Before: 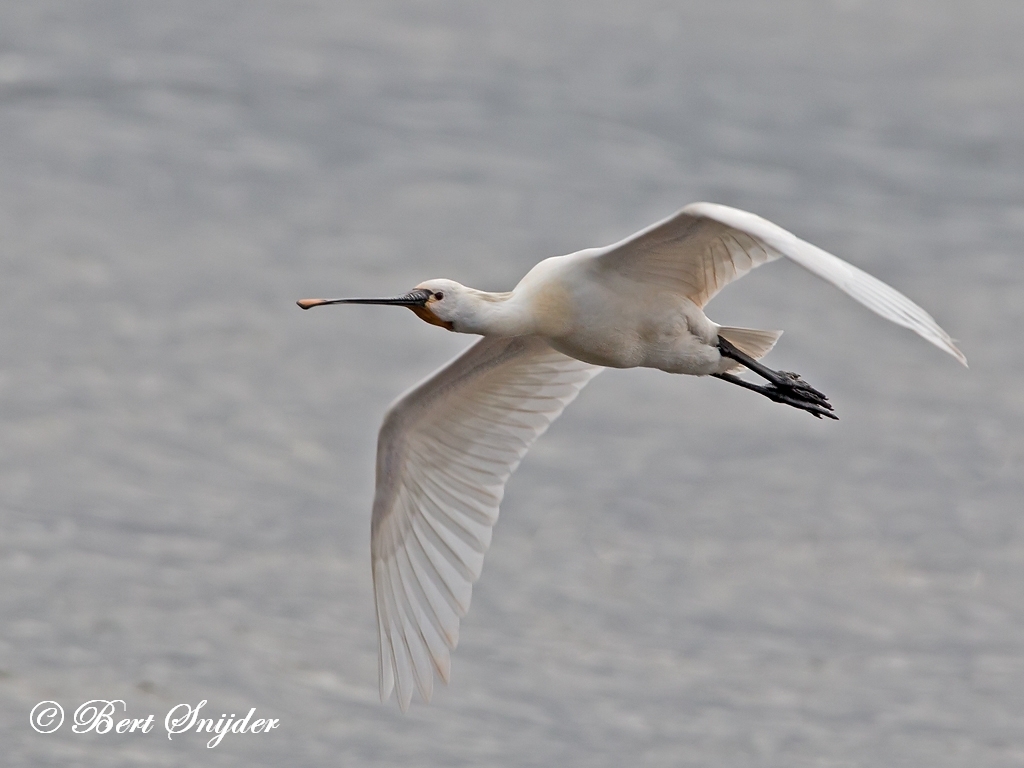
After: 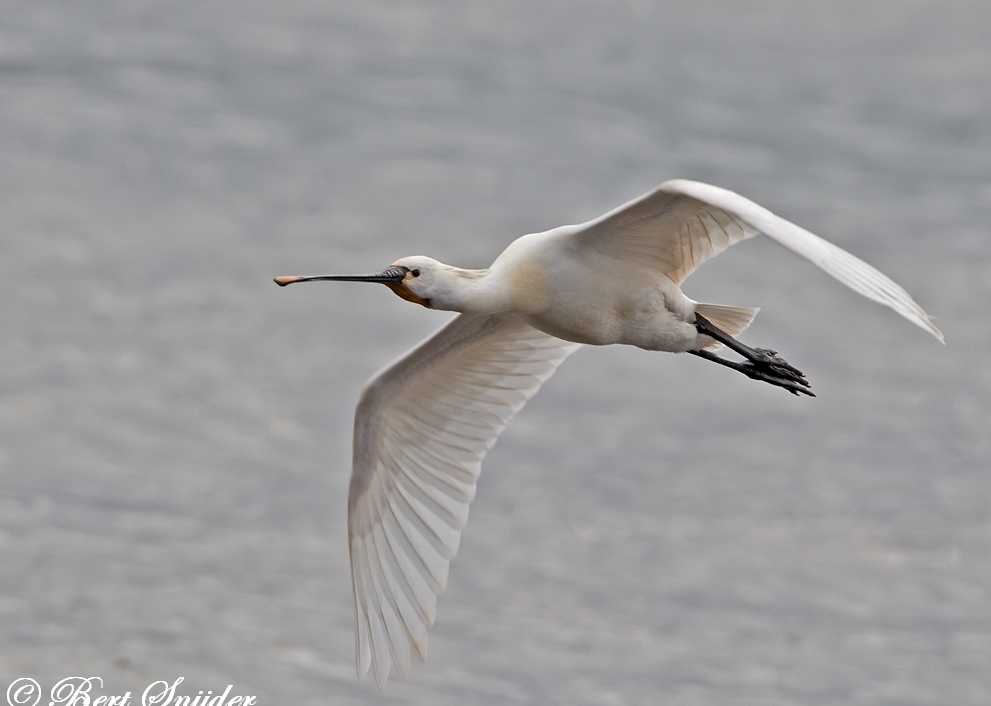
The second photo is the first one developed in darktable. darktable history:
crop: left 2.325%, top 3.069%, right 0.835%, bottom 4.901%
contrast equalizer: y [[0.5, 0.5, 0.468, 0.5, 0.5, 0.5], [0.5 ×6], [0.5 ×6], [0 ×6], [0 ×6]], mix -0.209
